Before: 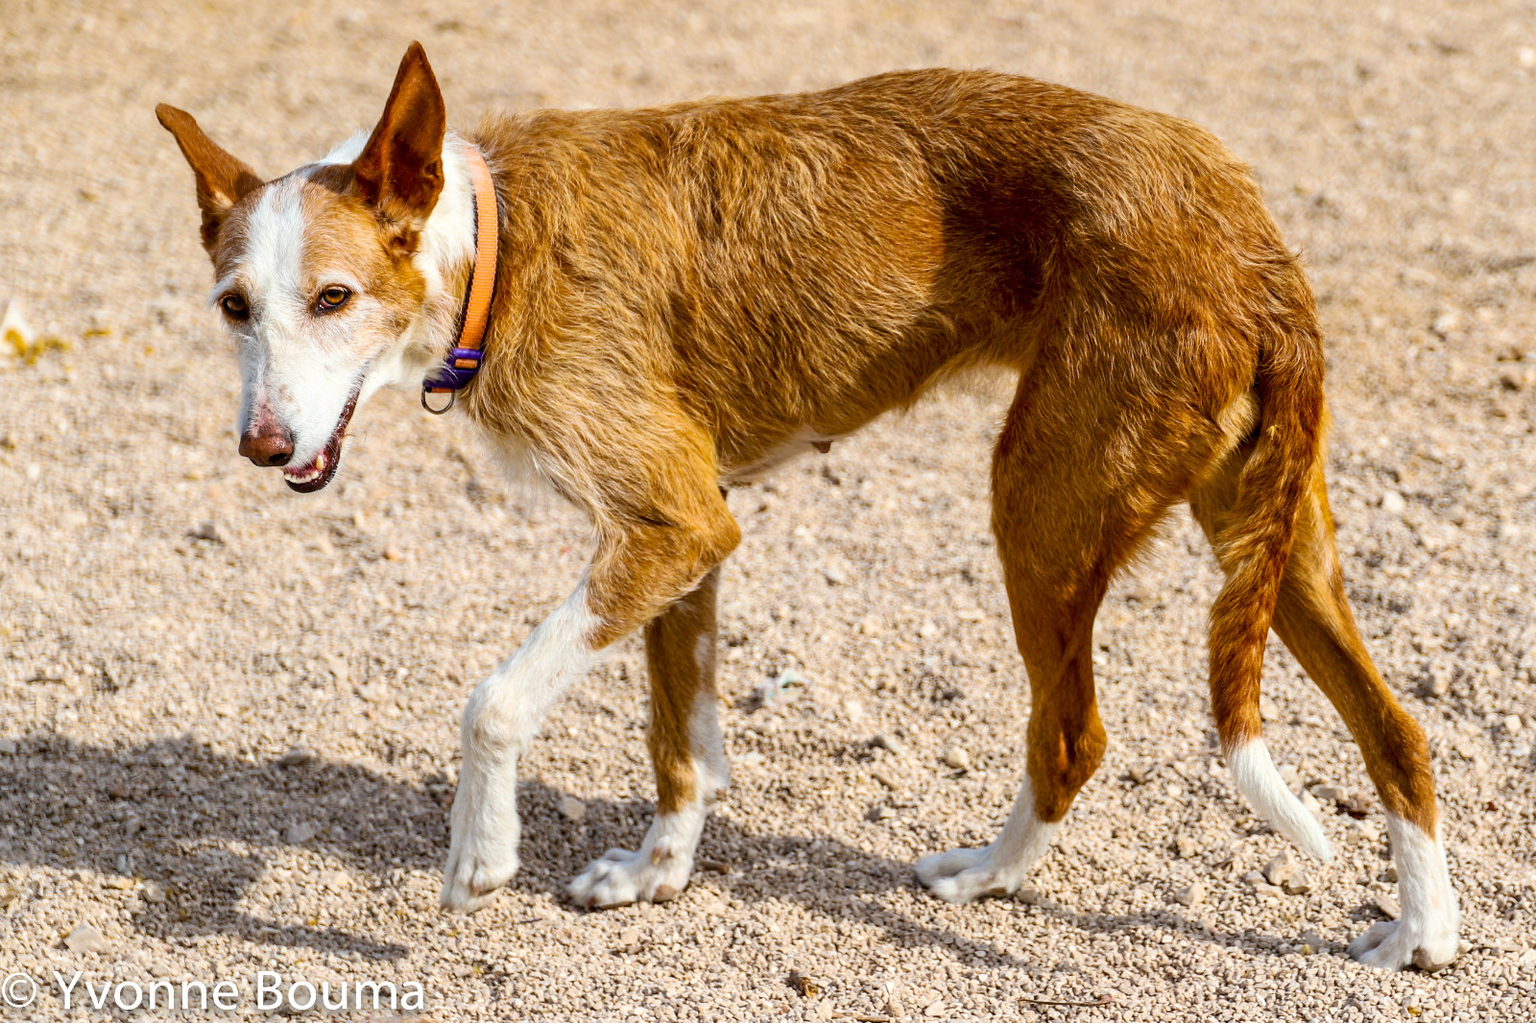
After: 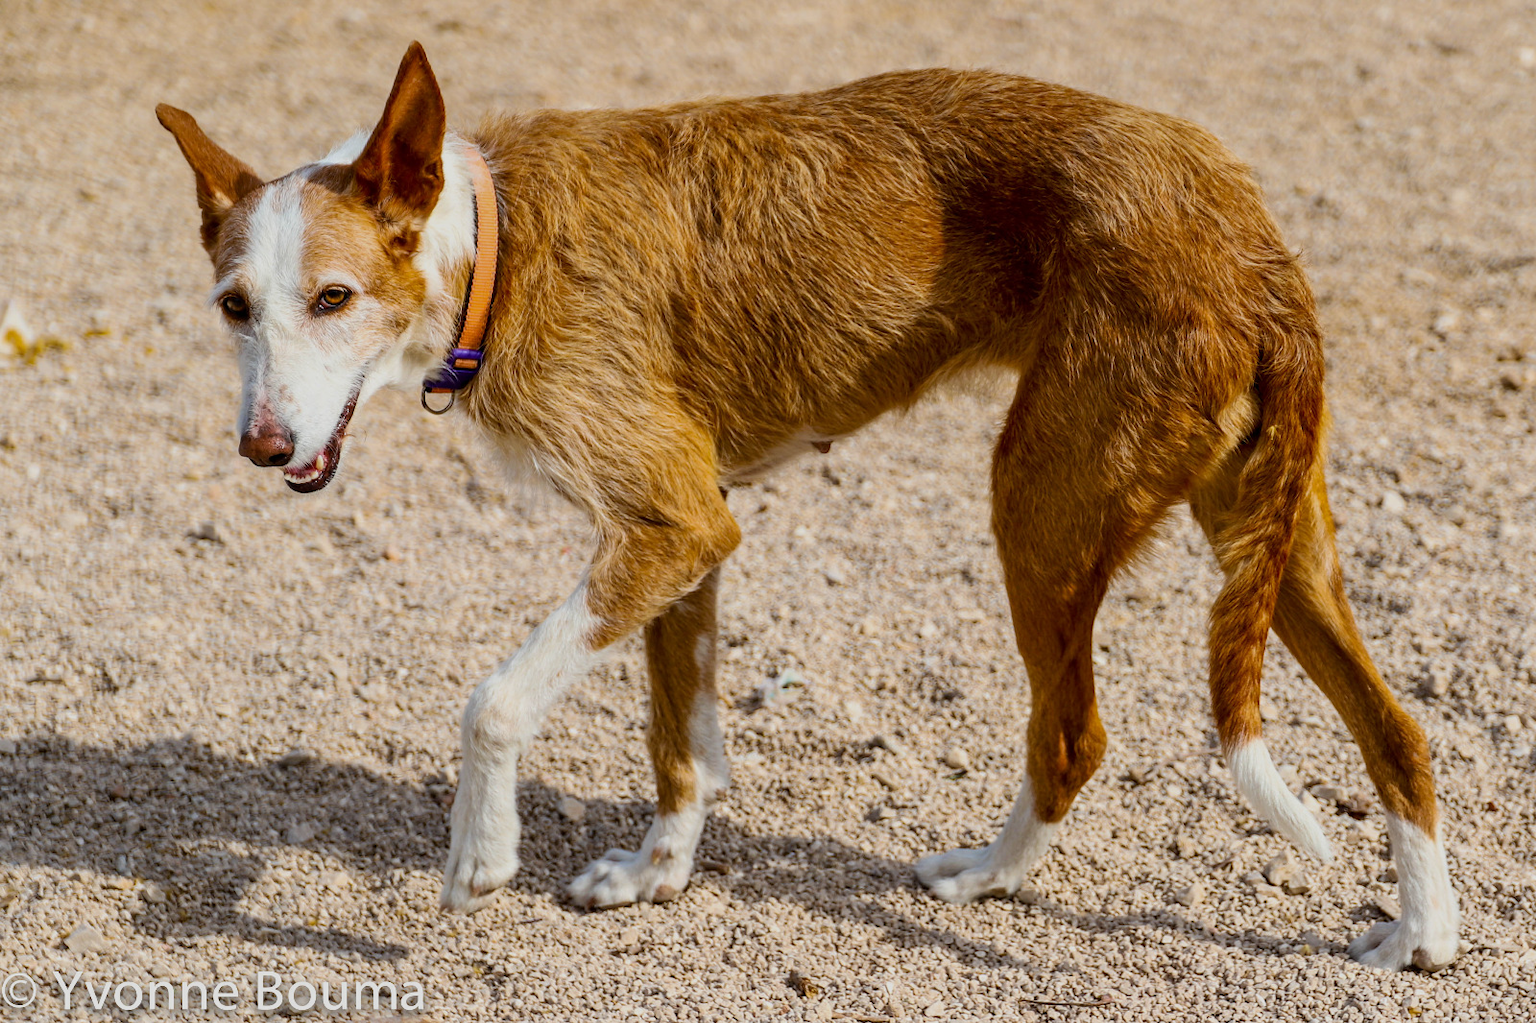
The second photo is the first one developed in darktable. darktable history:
exposure: exposure -0.459 EV, compensate exposure bias true, compensate highlight preservation false
